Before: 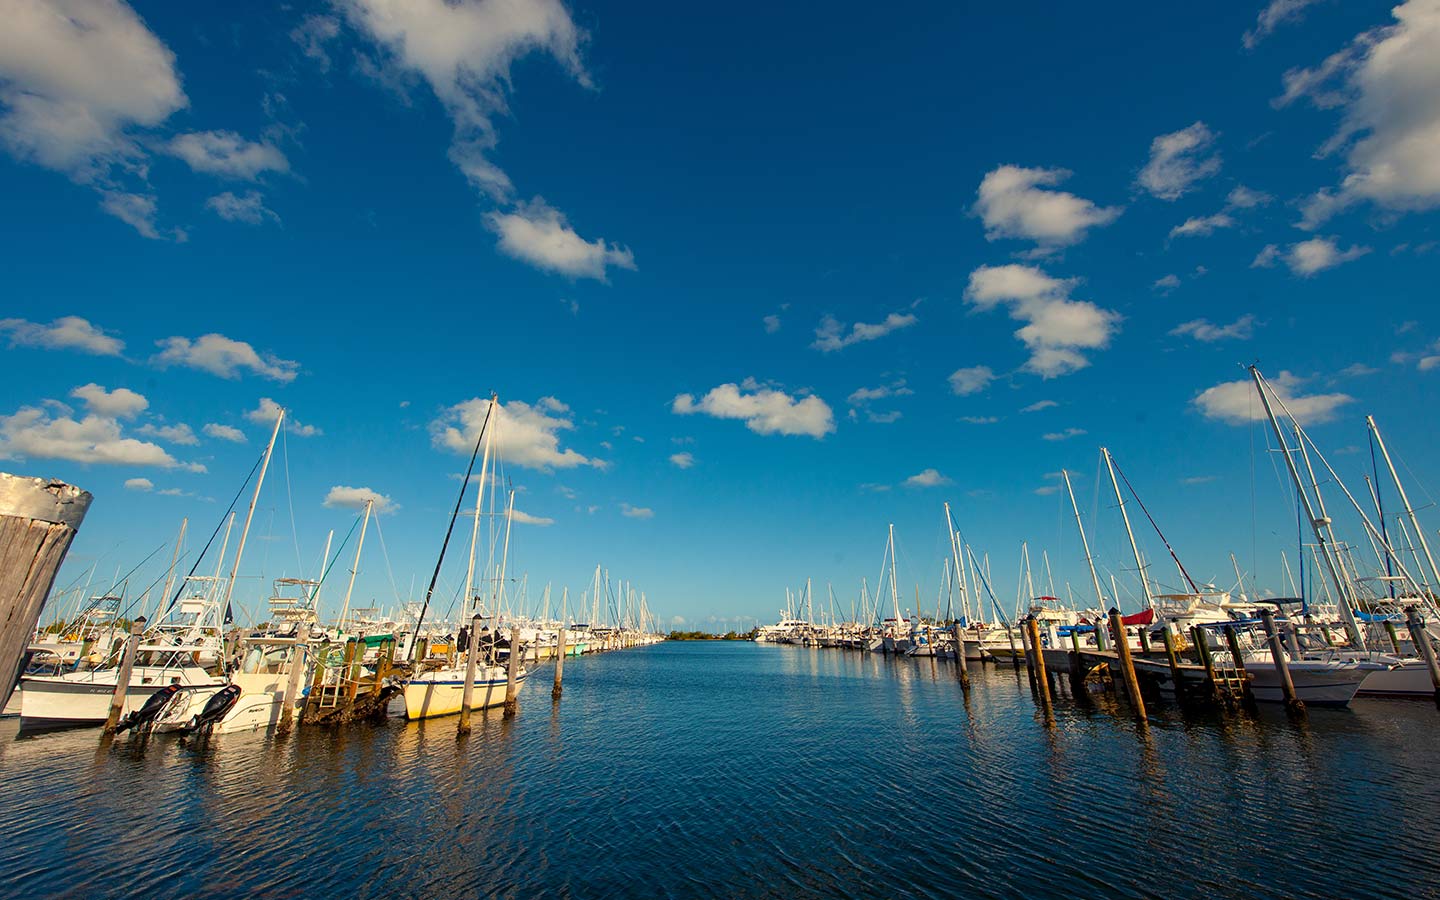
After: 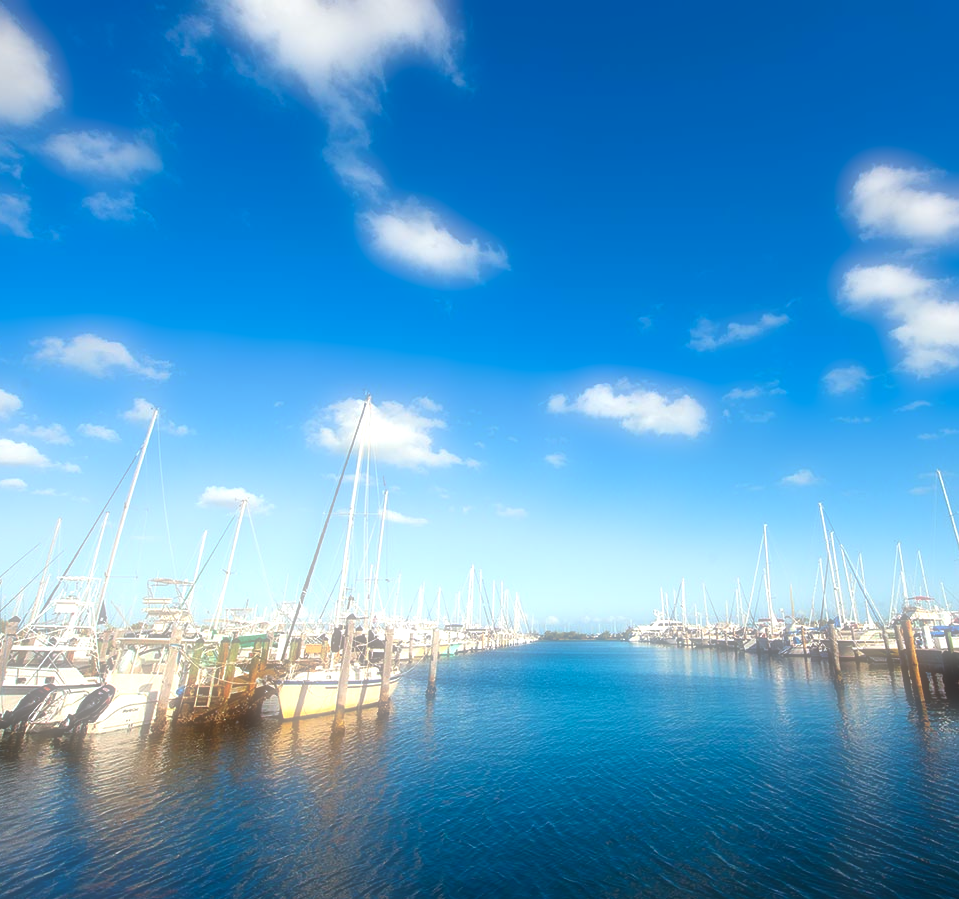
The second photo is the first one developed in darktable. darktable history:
color calibration: x 0.37, y 0.382, temperature 4313.32 K
crop and rotate: left 8.786%, right 24.548%
soften: on, module defaults
exposure: black level correction 0, exposure 1.015 EV, compensate exposure bias true, compensate highlight preservation false
